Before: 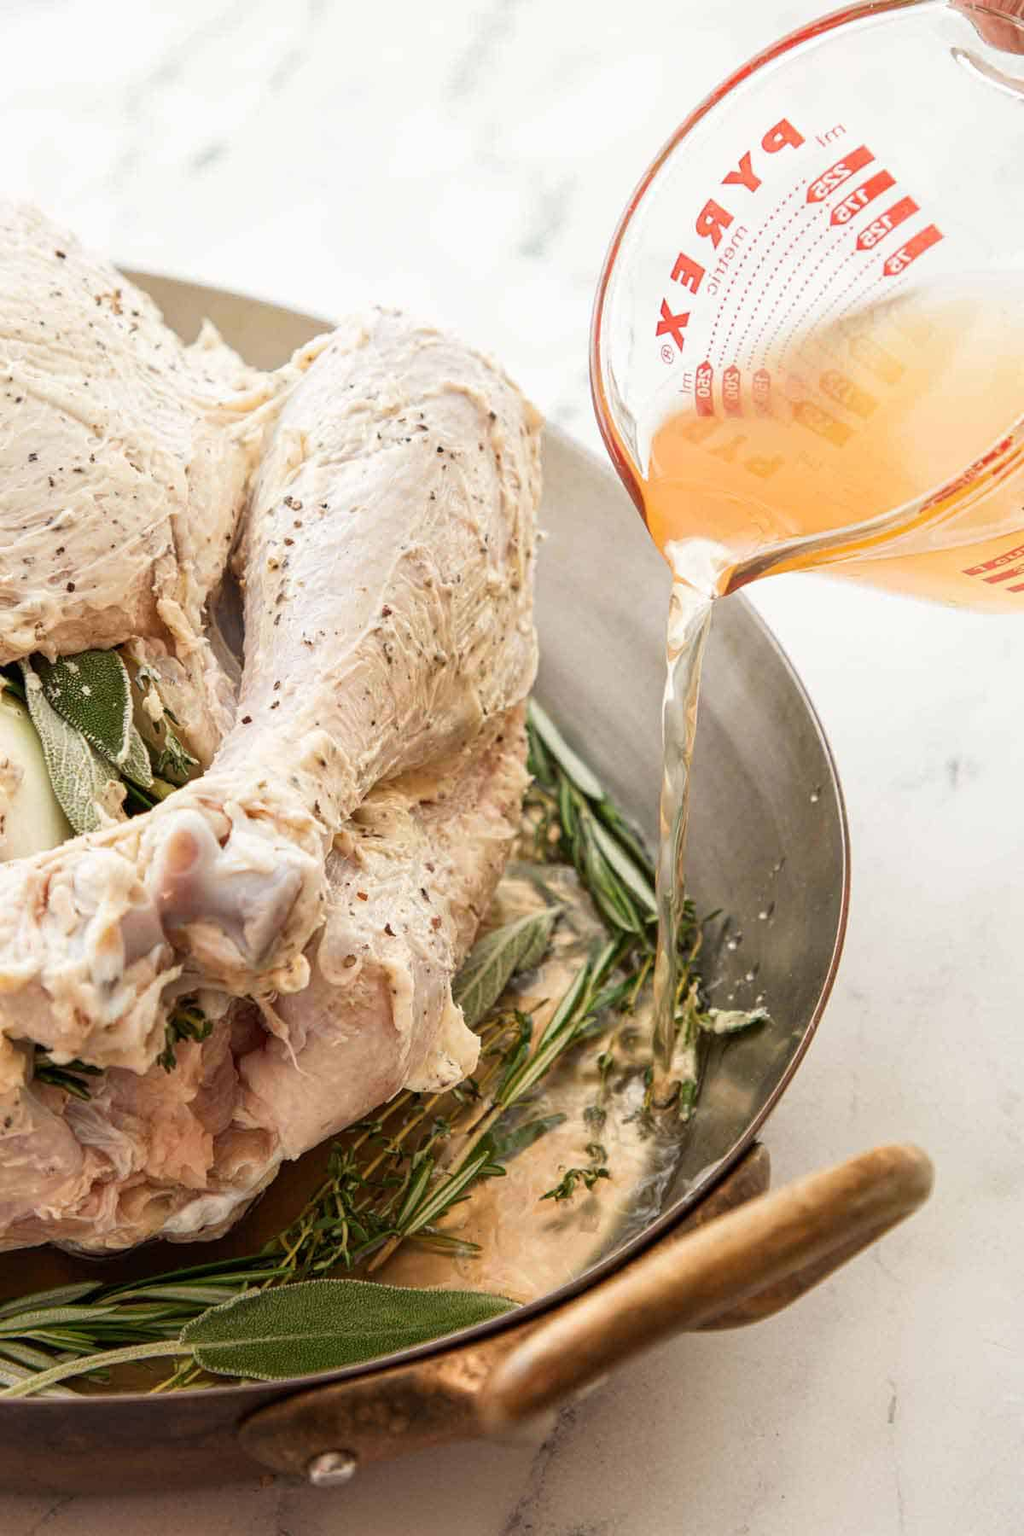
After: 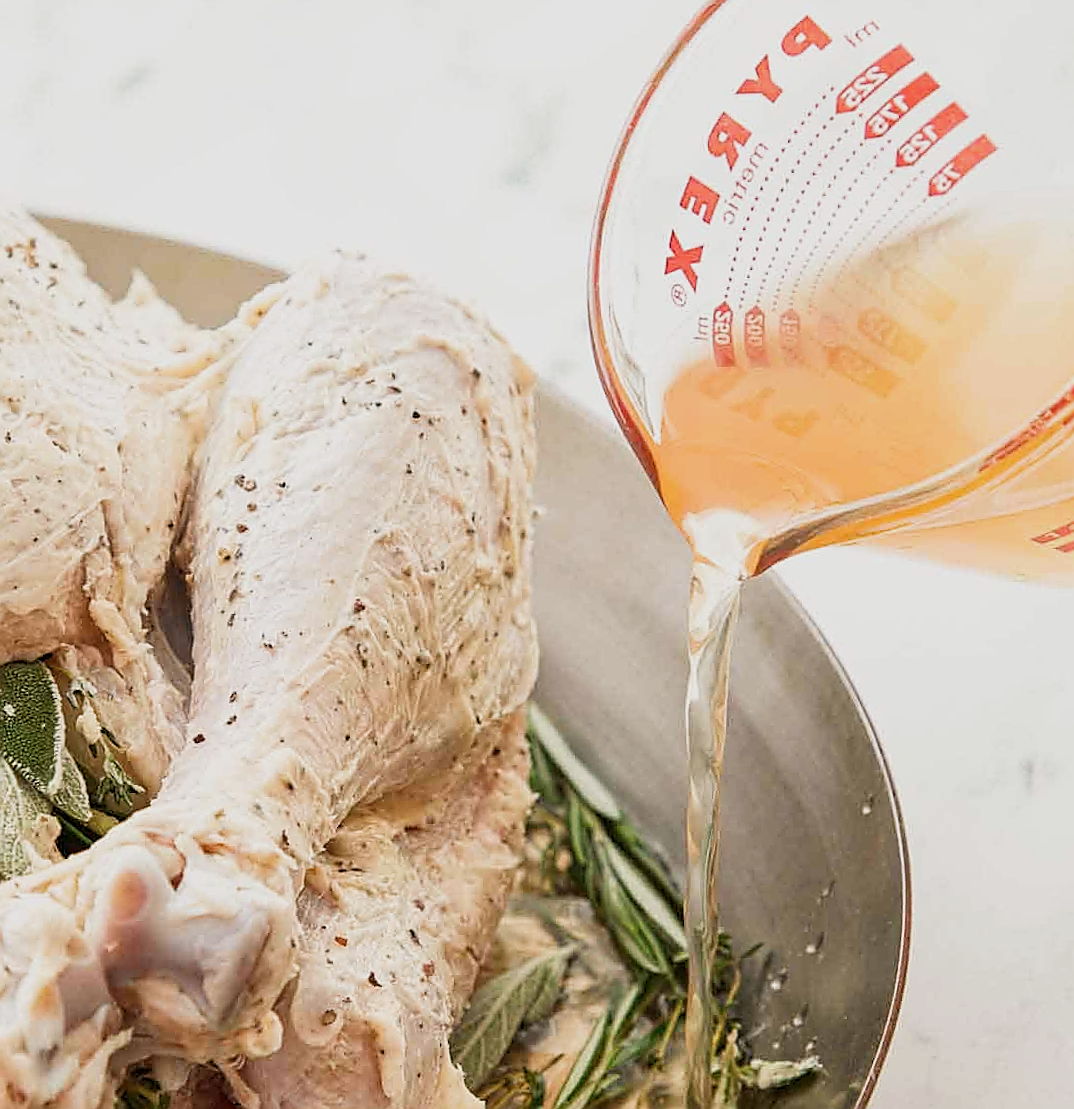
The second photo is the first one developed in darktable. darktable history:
sharpen: radius 1.4, amount 1.25, threshold 0.7
rotate and perspective: rotation -1.77°, lens shift (horizontal) 0.004, automatic cropping off
crop and rotate: left 9.345%, top 7.22%, right 4.982%, bottom 32.331%
sigmoid: contrast 1.22, skew 0.65
